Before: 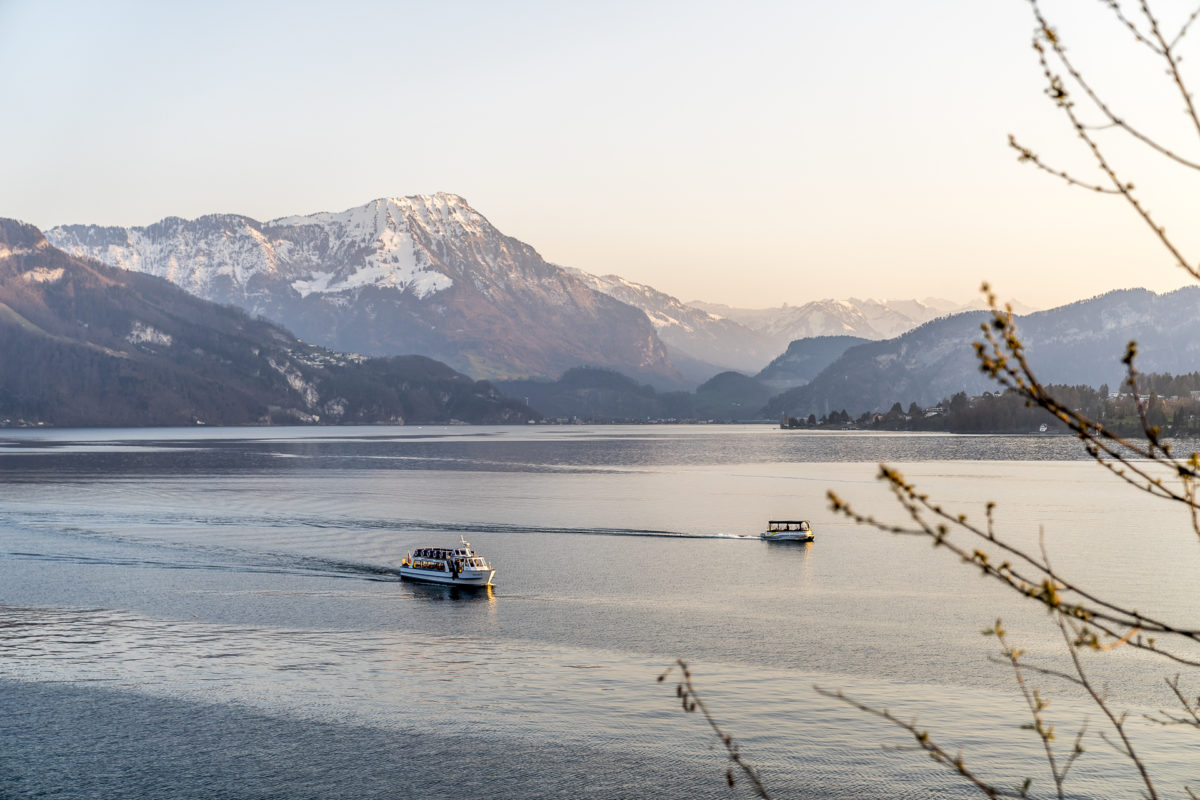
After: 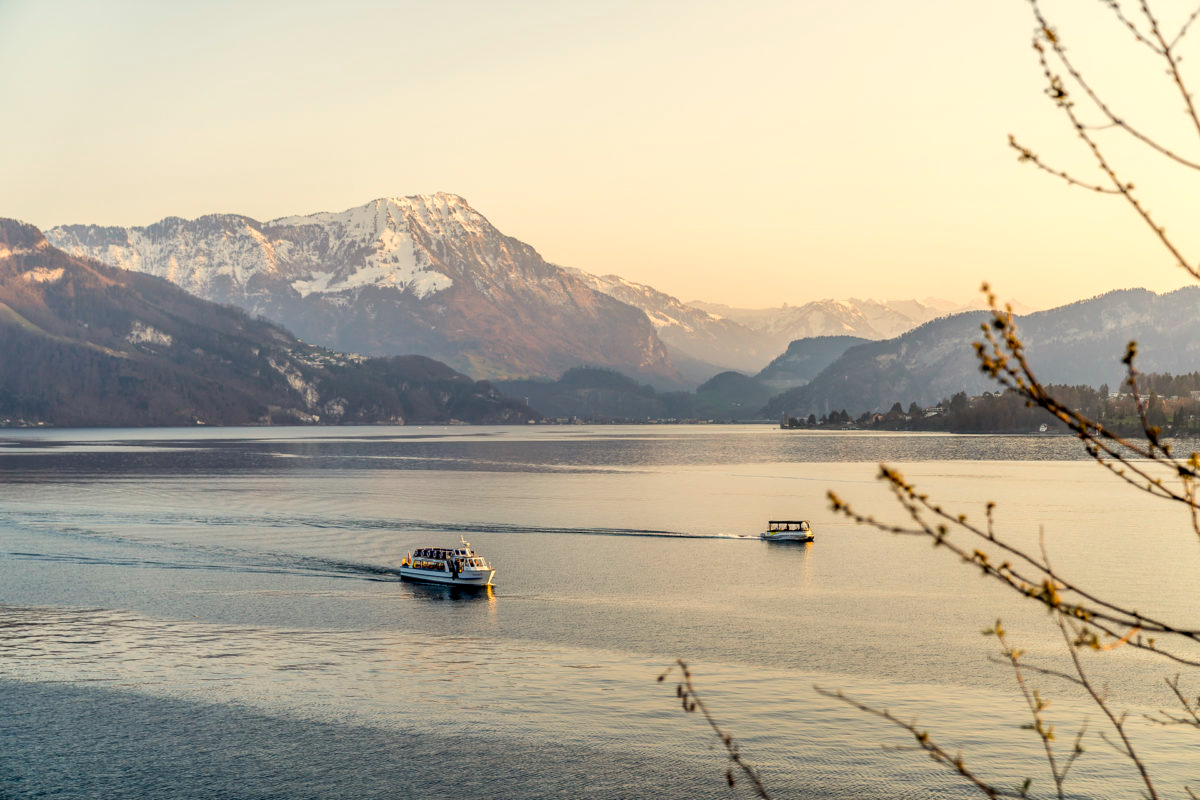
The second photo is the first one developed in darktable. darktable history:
color correction: highlights a* 1.32, highlights b* 17.1
